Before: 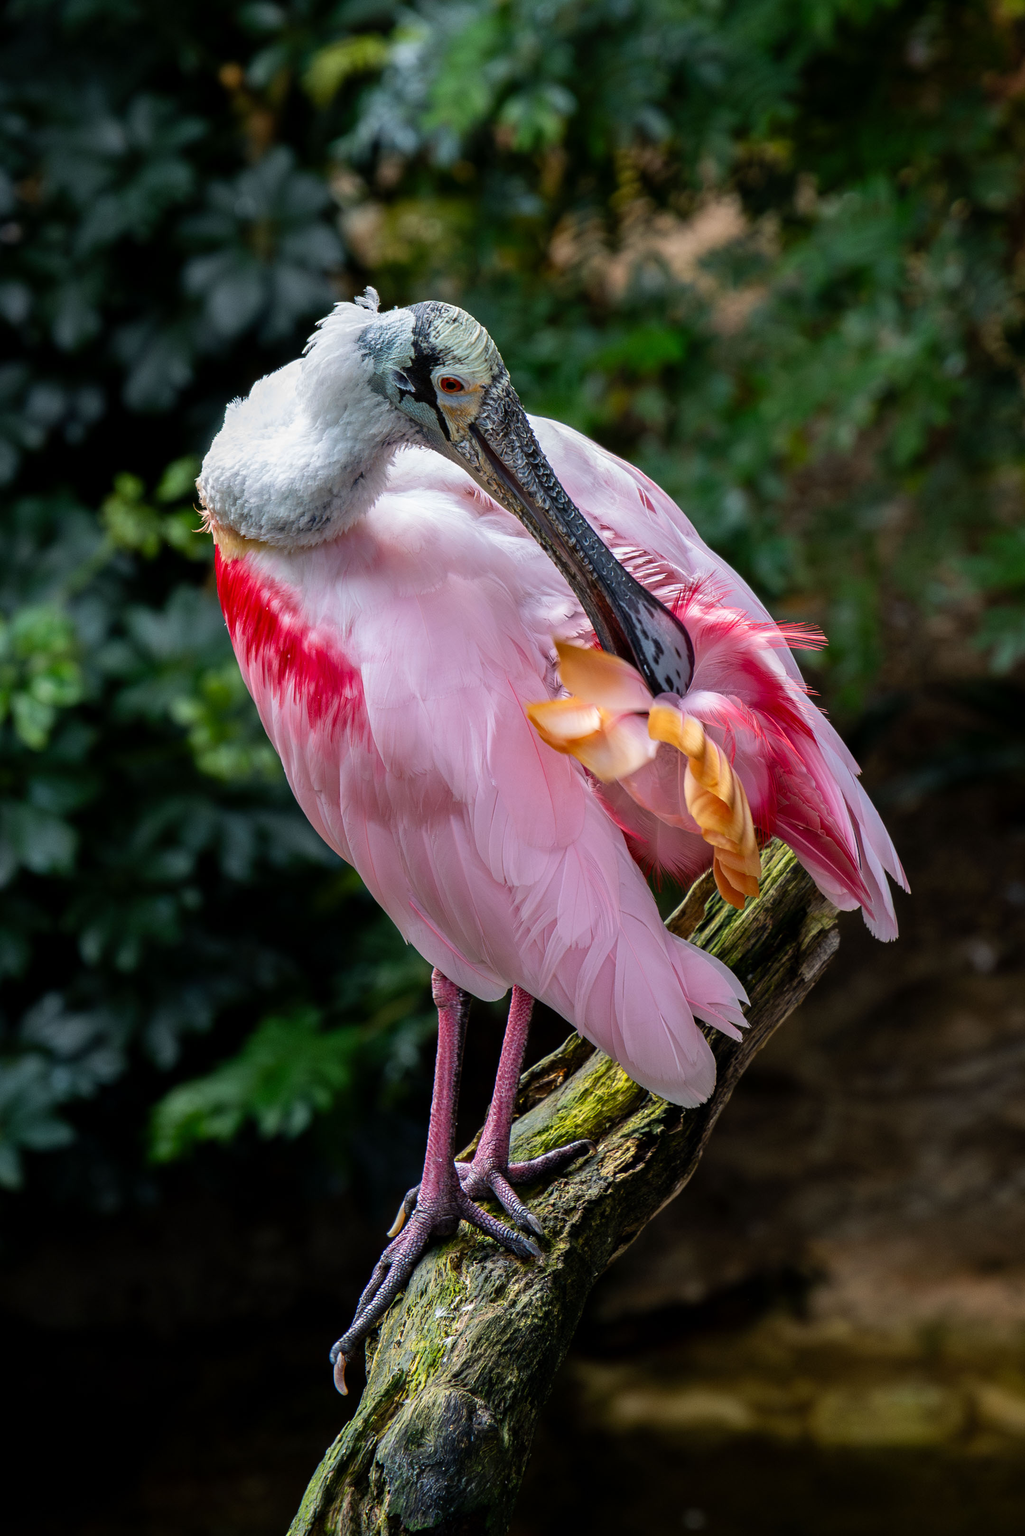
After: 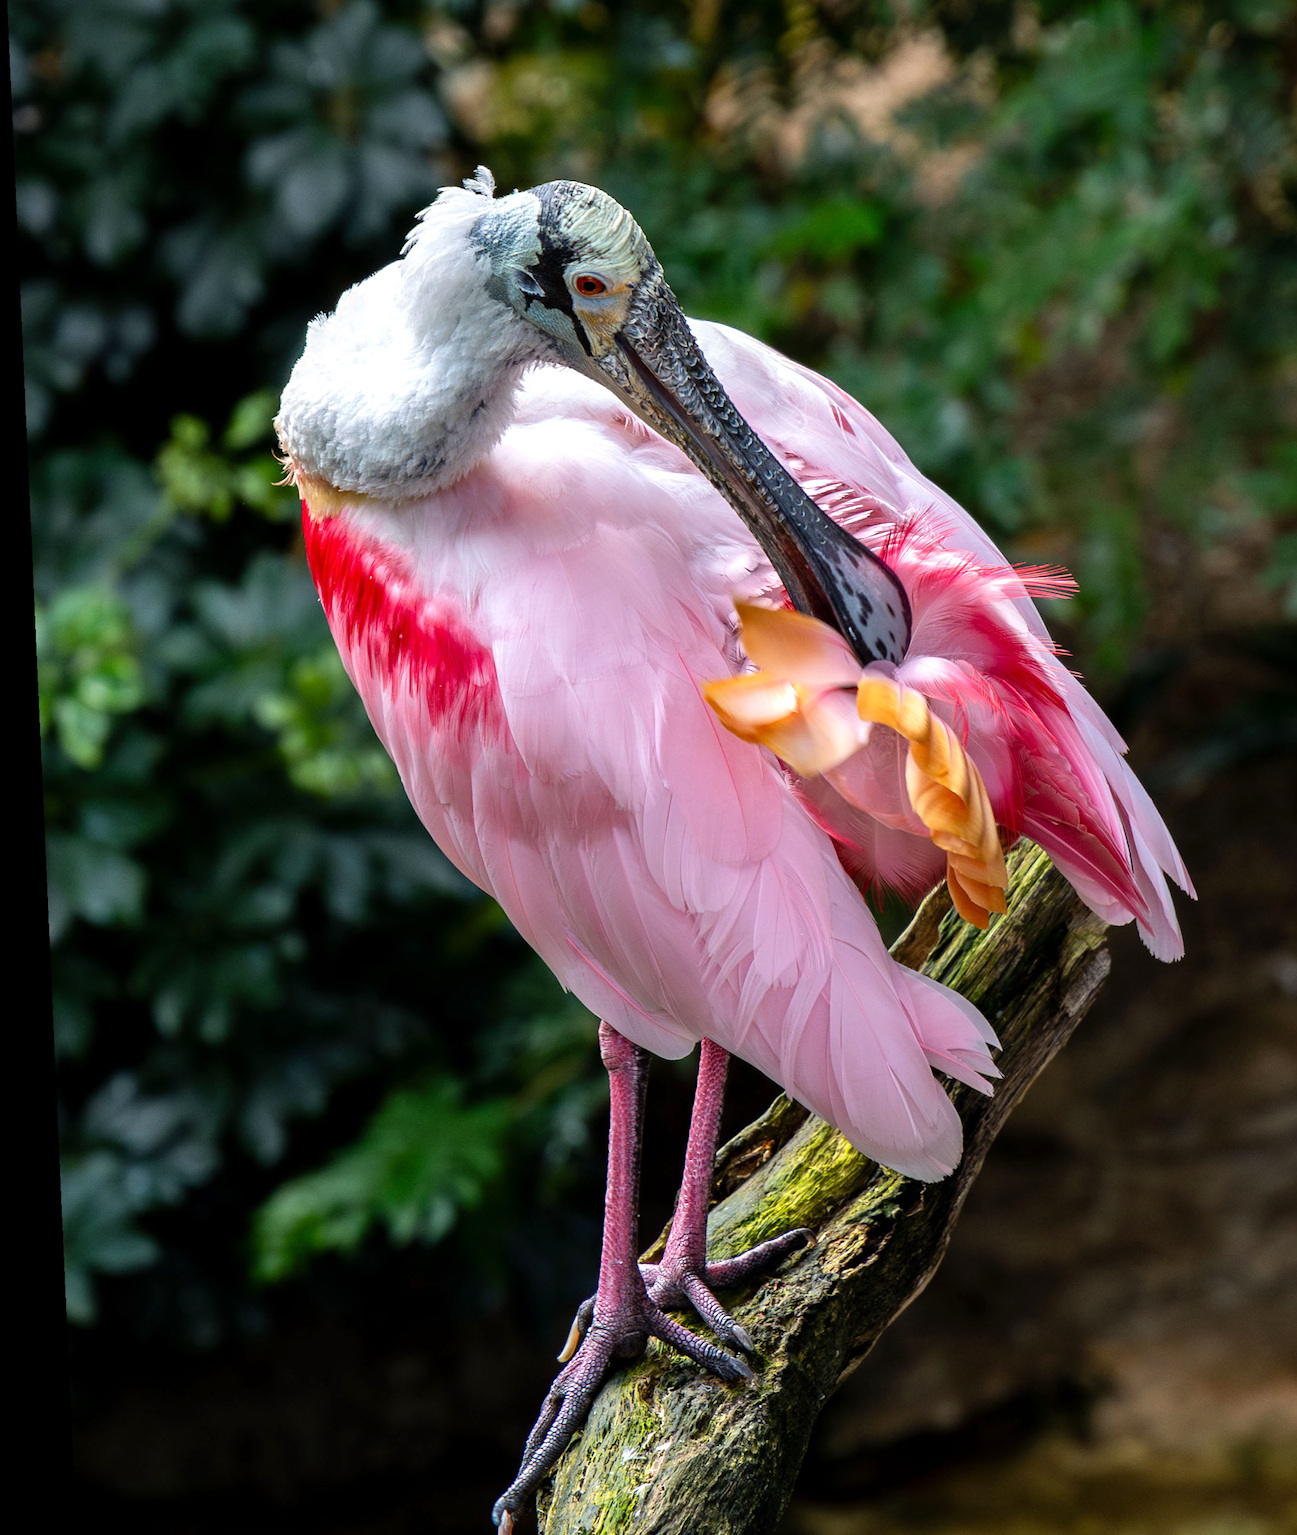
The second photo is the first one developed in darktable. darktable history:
crop and rotate: angle 0.03°, top 11.643%, right 5.651%, bottom 11.189%
rotate and perspective: rotation -2.56°, automatic cropping off
exposure: exposure 0.376 EV, compensate highlight preservation false
